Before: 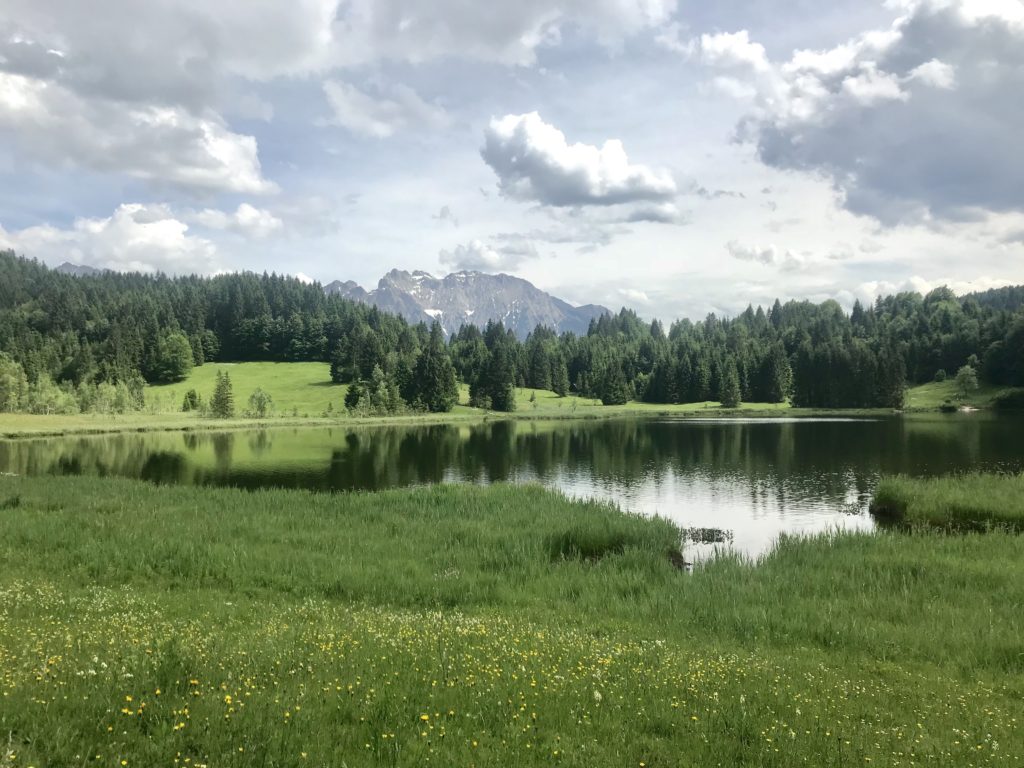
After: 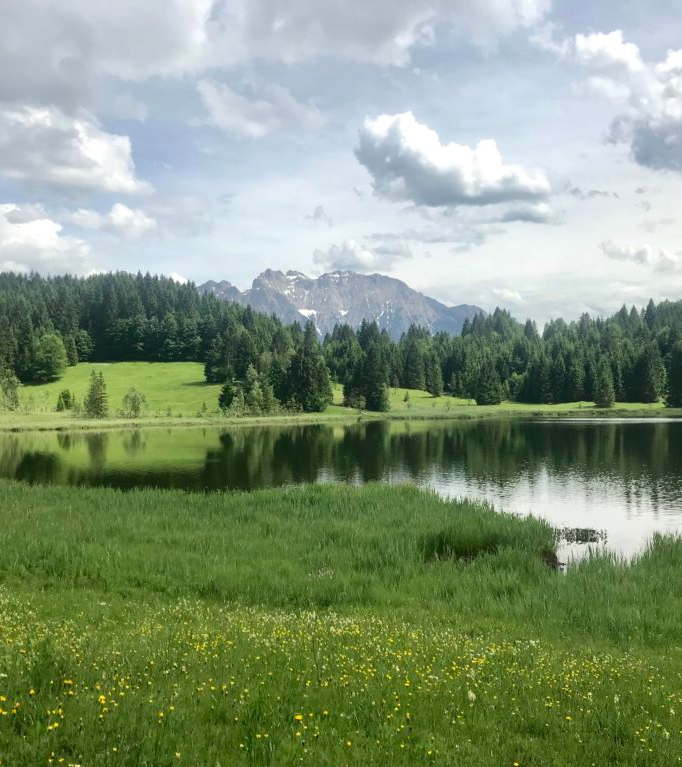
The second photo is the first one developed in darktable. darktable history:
crop and rotate: left 12.37%, right 20.936%
